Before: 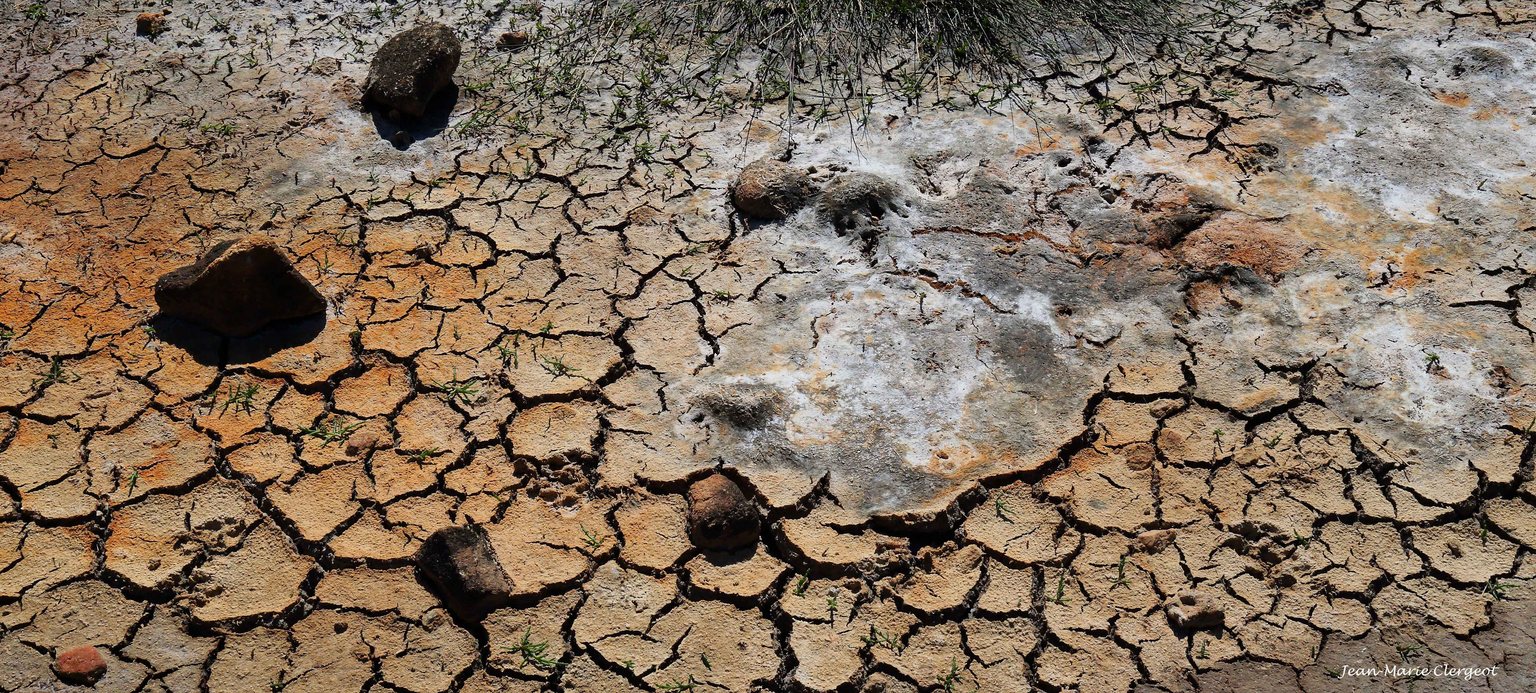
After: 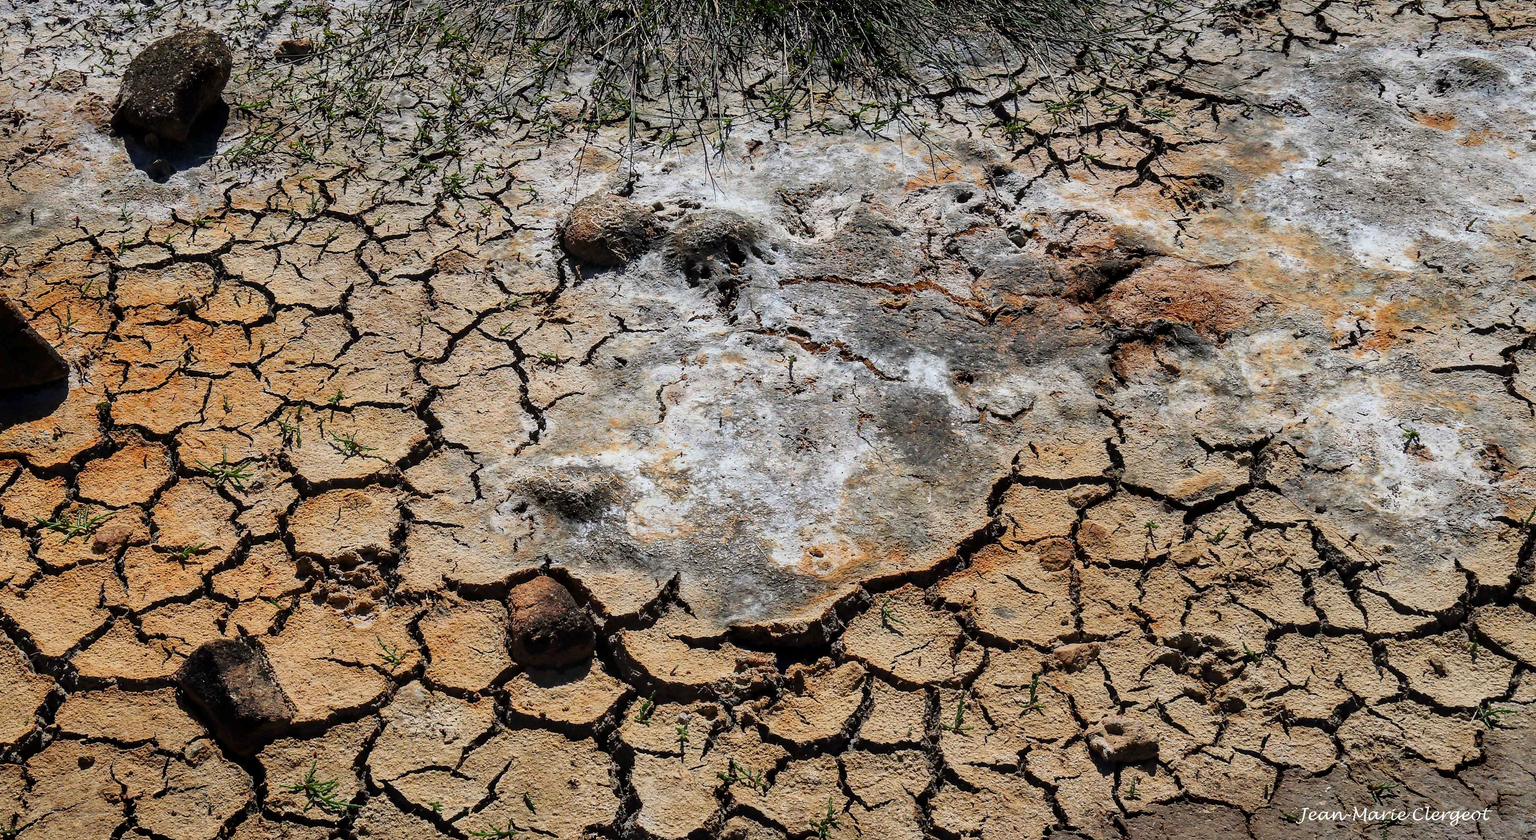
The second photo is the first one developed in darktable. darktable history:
crop: left 17.582%, bottom 0.031%
local contrast: on, module defaults
